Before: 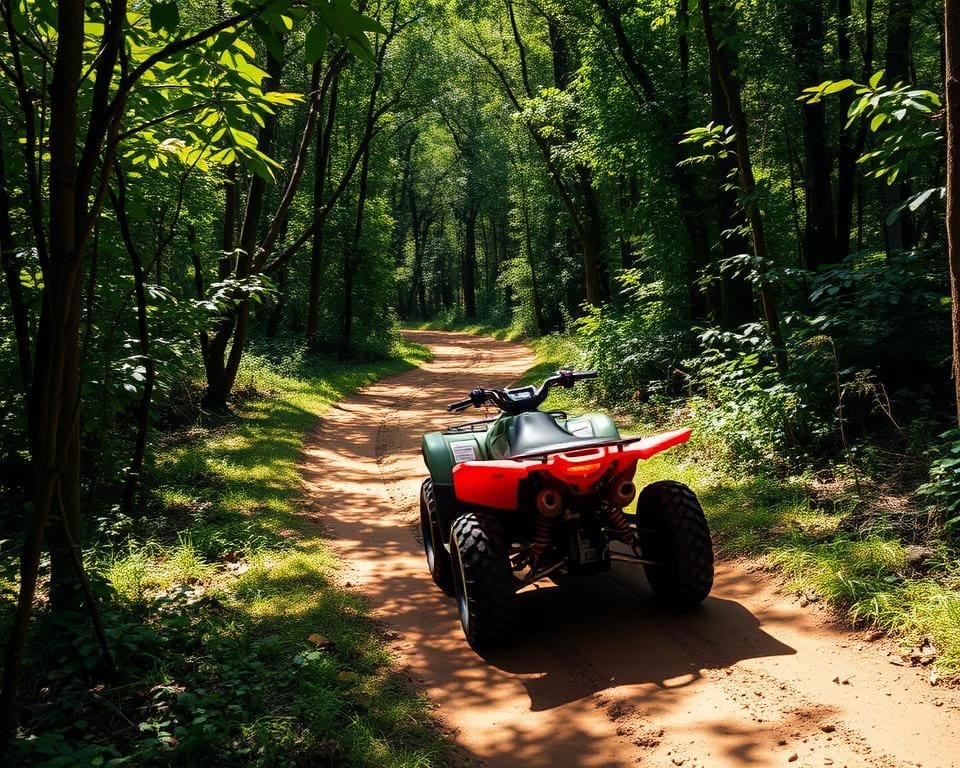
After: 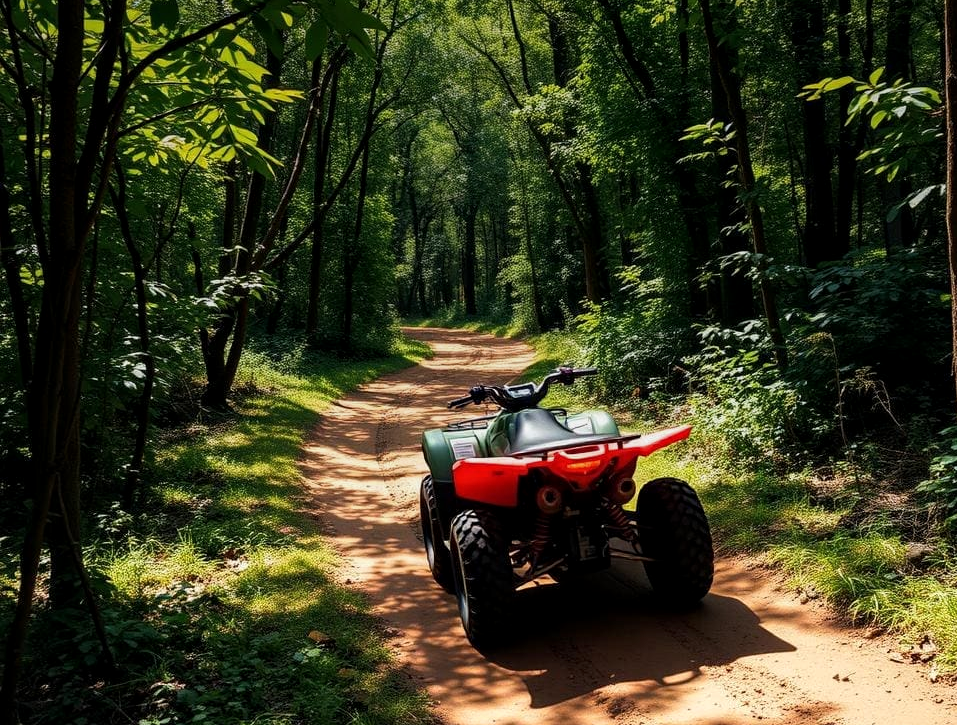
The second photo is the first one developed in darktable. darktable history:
local contrast: highlights 100%, shadows 100%, detail 120%, midtone range 0.2
crop: top 0.448%, right 0.264%, bottom 5.045%
graduated density: on, module defaults
